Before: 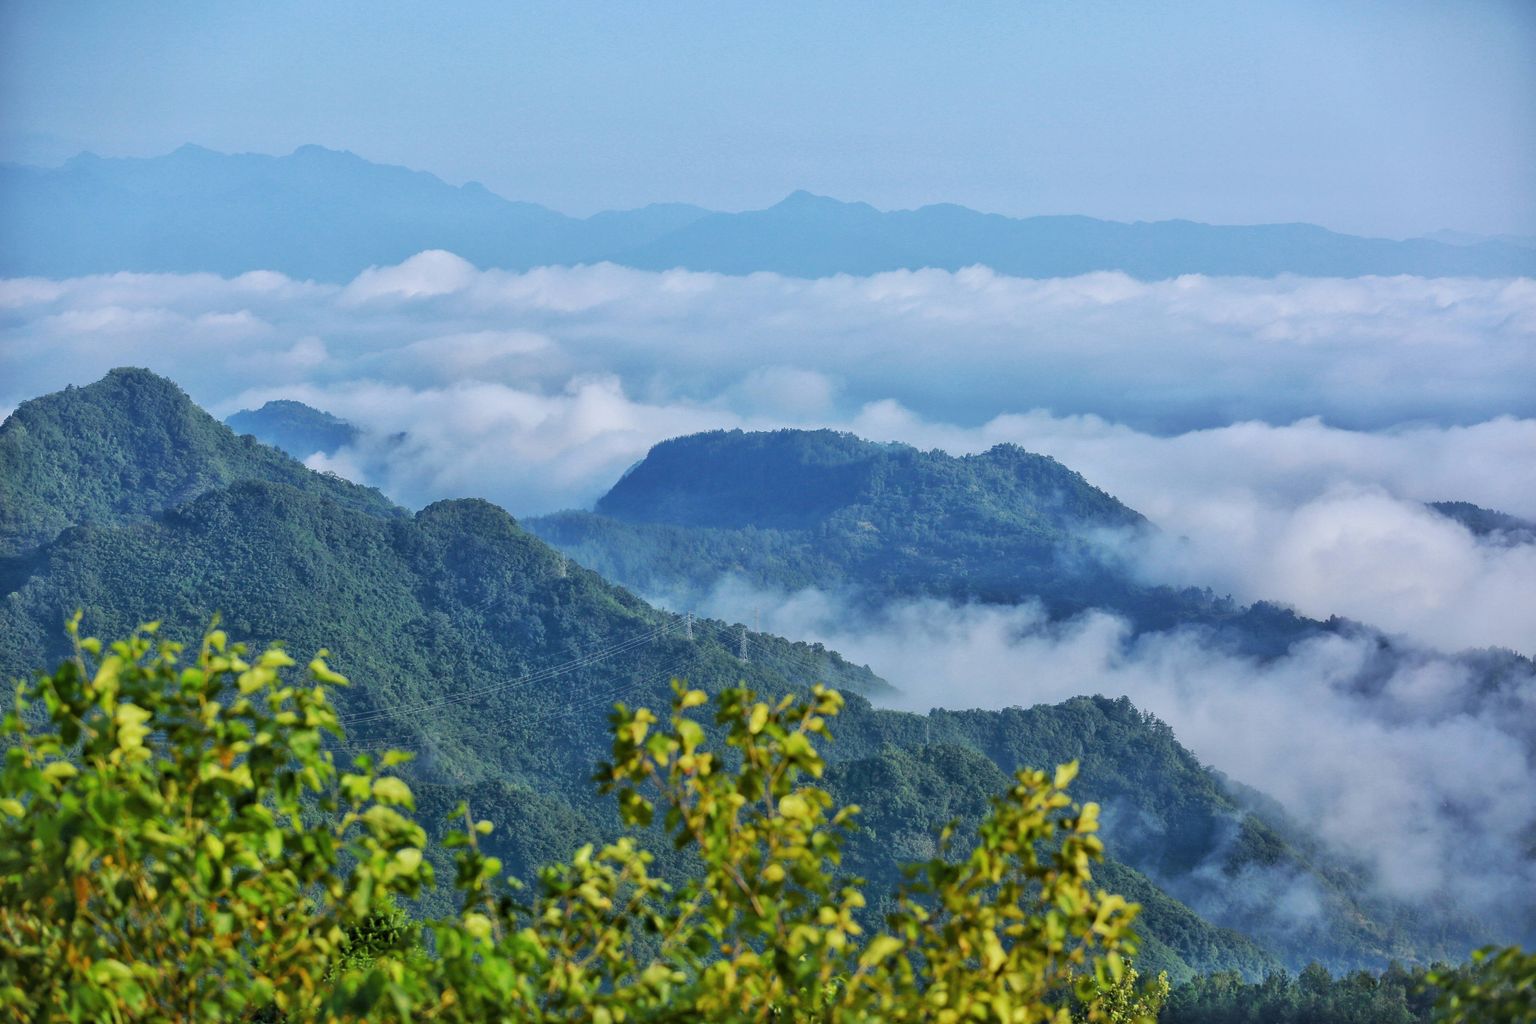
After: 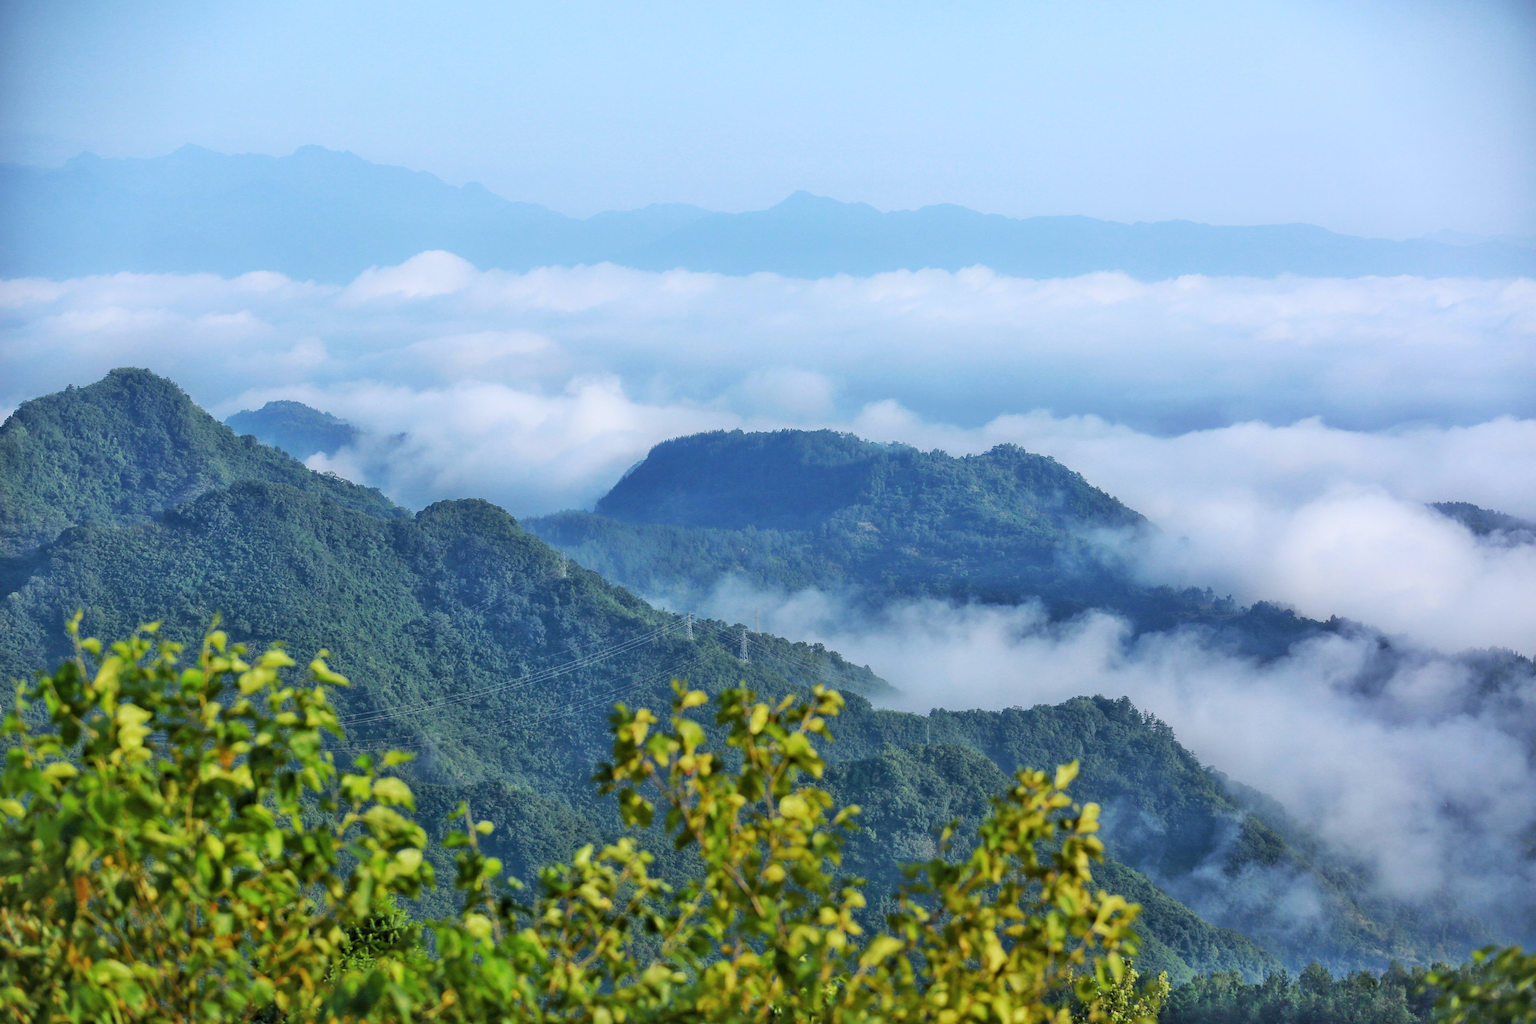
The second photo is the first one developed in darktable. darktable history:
shadows and highlights: highlights 71.67, soften with gaussian
